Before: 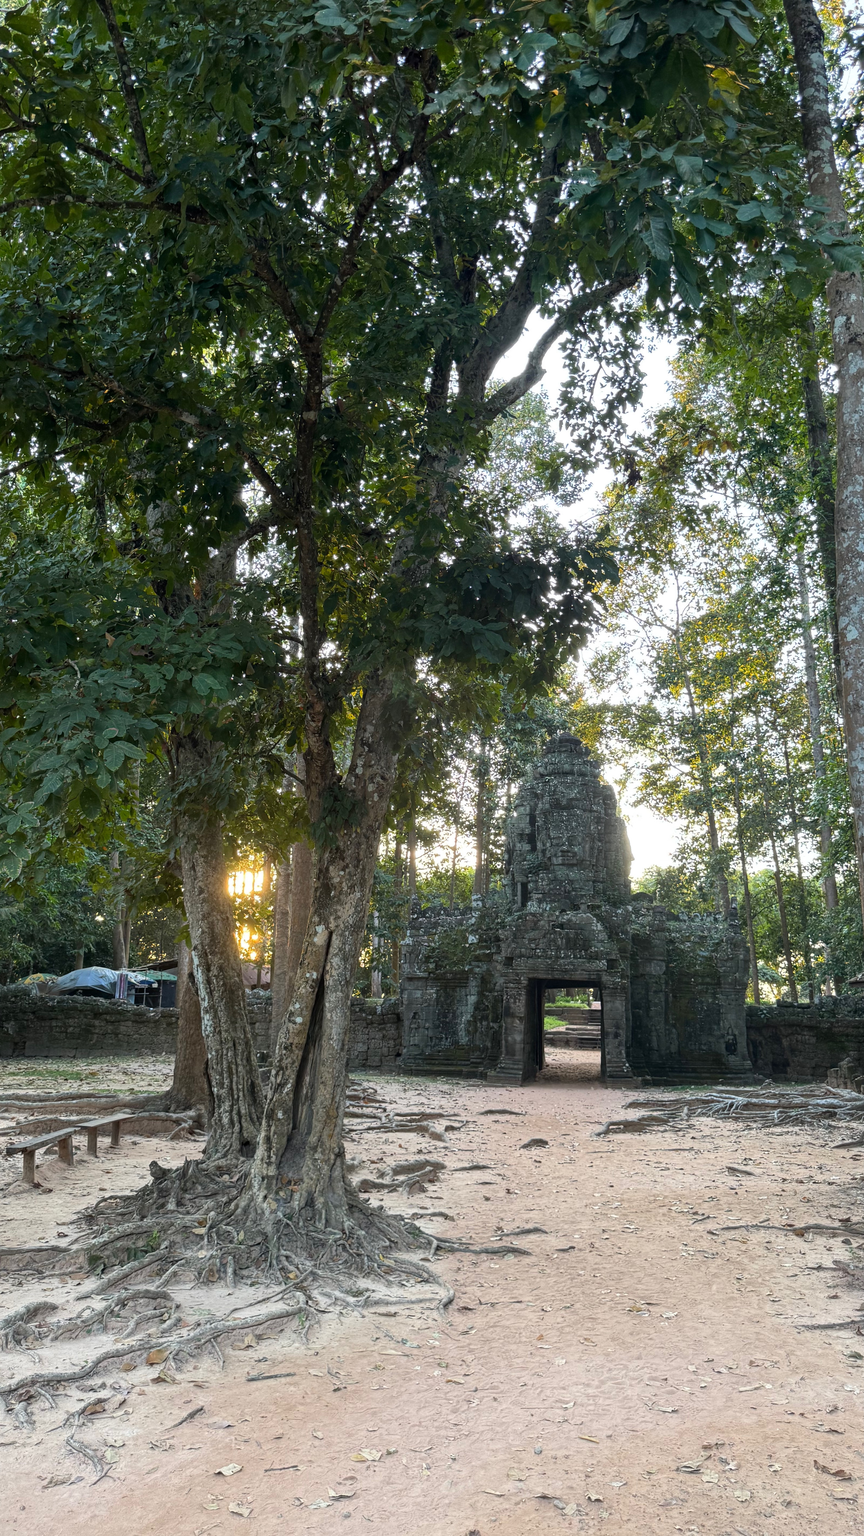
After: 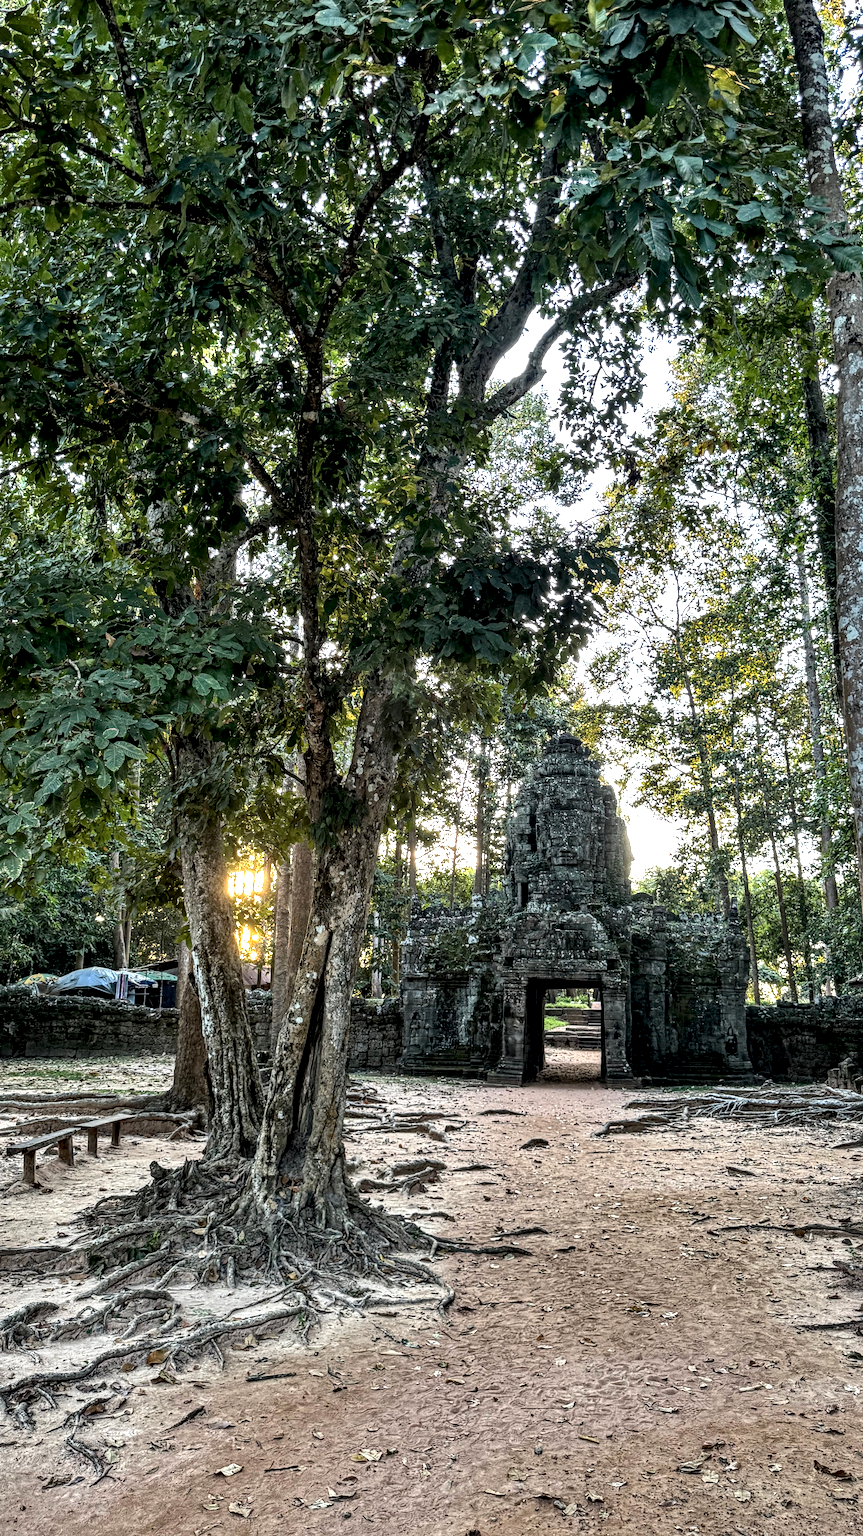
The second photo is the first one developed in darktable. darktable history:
local contrast: detail 203%
shadows and highlights: white point adjustment -3.46, highlights -63.47, soften with gaussian
haze removal: adaptive false
